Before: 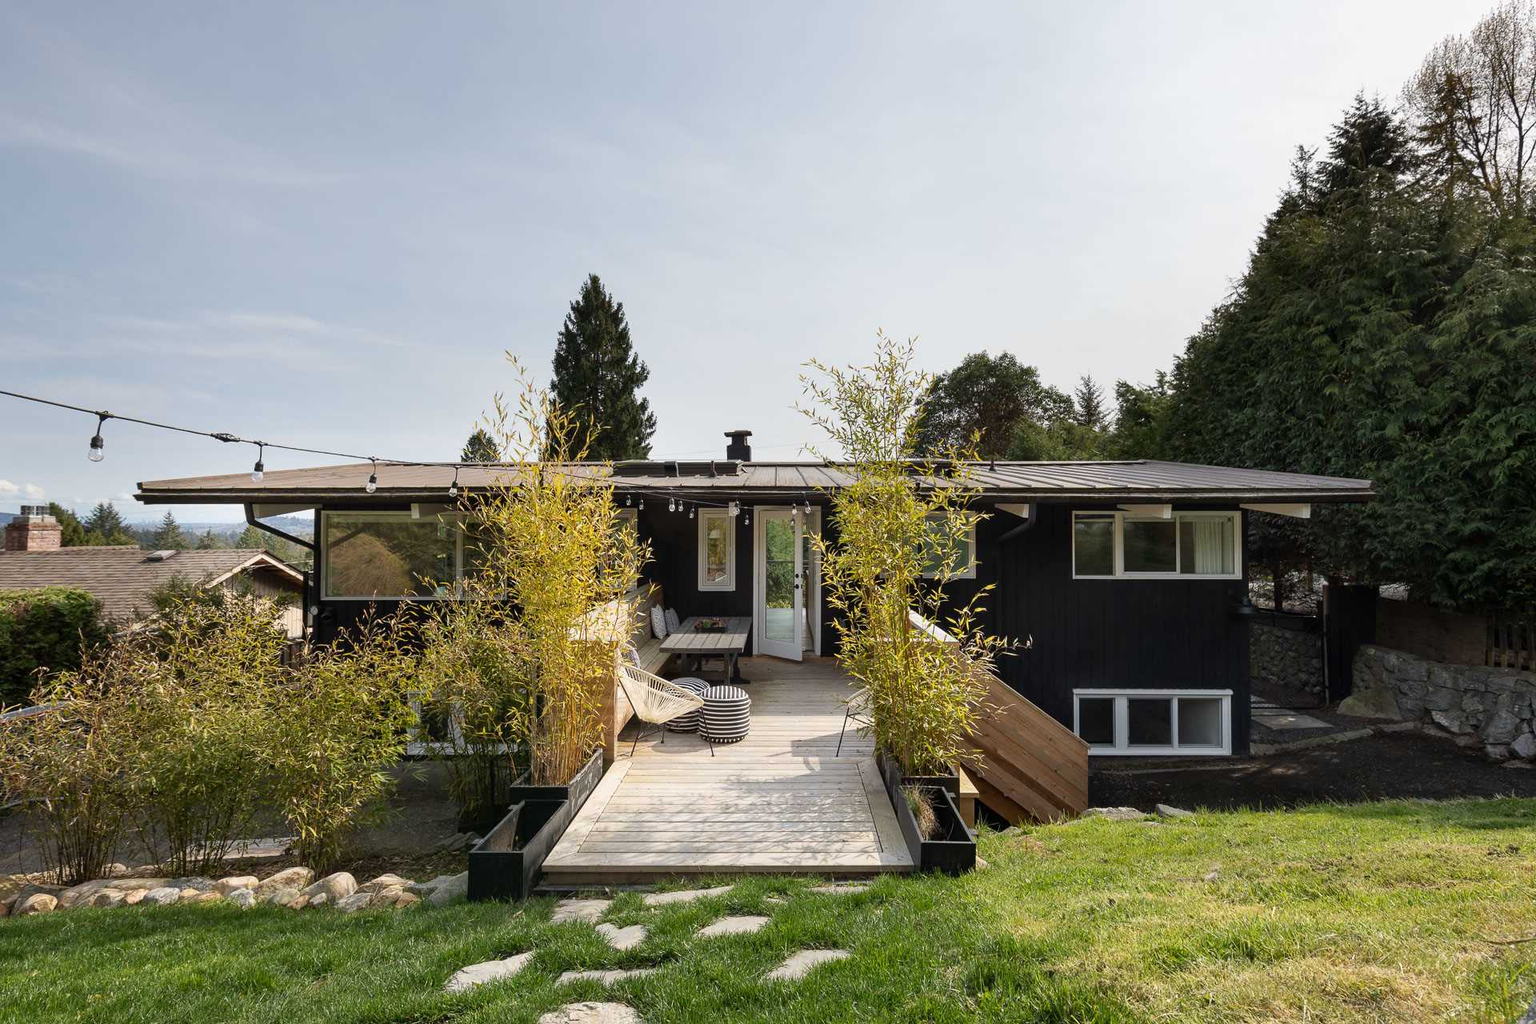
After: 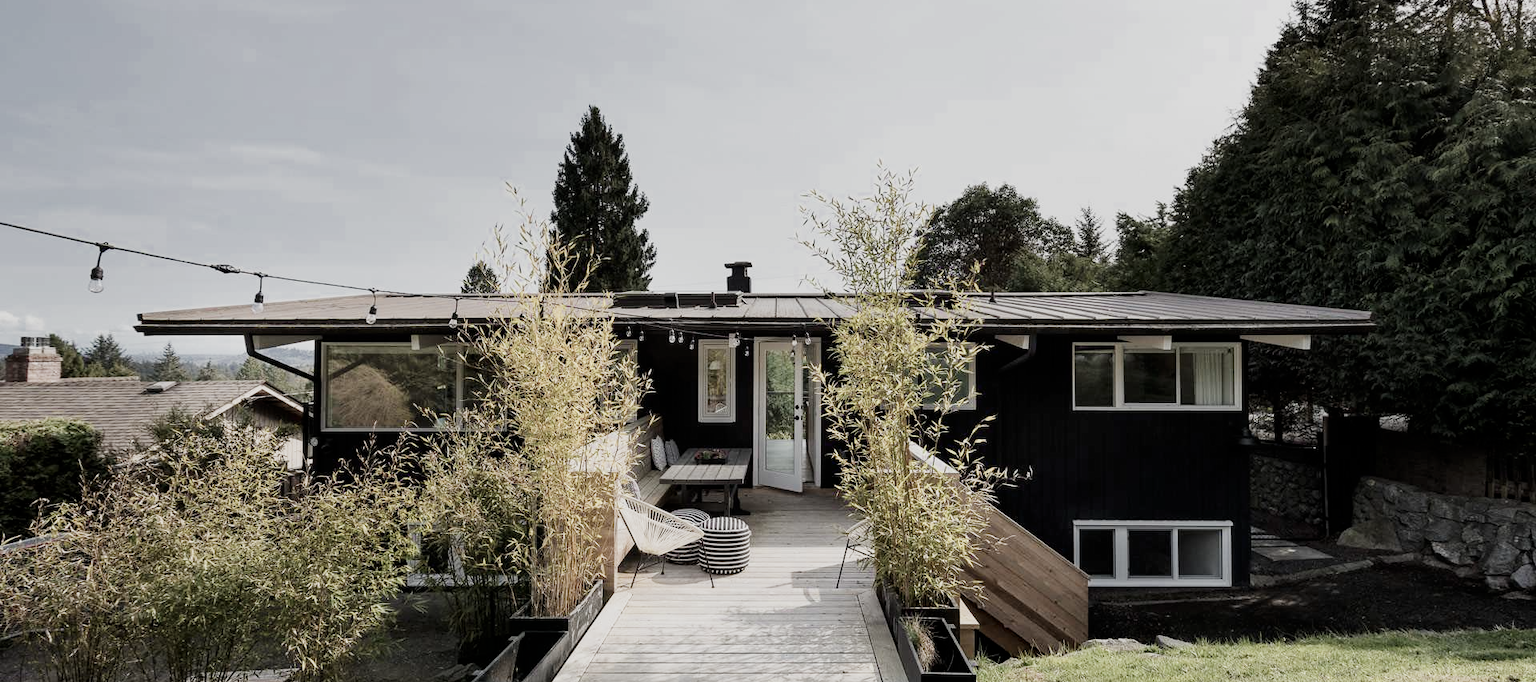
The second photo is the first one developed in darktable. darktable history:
contrast brightness saturation: contrast 0.07, brightness -0.154, saturation 0.113
color zones: curves: ch0 [(0, 0.6) (0.129, 0.585) (0.193, 0.596) (0.429, 0.5) (0.571, 0.5) (0.714, 0.5) (0.857, 0.5) (1, 0.6)]; ch1 [(0, 0.453) (0.112, 0.245) (0.213, 0.252) (0.429, 0.233) (0.571, 0.231) (0.683, 0.242) (0.857, 0.296) (1, 0.453)]
crop: top 16.516%, bottom 16.768%
filmic rgb: black relative exposure -7.65 EV, white relative exposure 4.56 EV, hardness 3.61, add noise in highlights 0.002, preserve chrominance max RGB, color science v3 (2019), use custom middle-gray values true, contrast in highlights soft
exposure: black level correction 0, exposure 0.695 EV, compensate exposure bias true, compensate highlight preservation false
